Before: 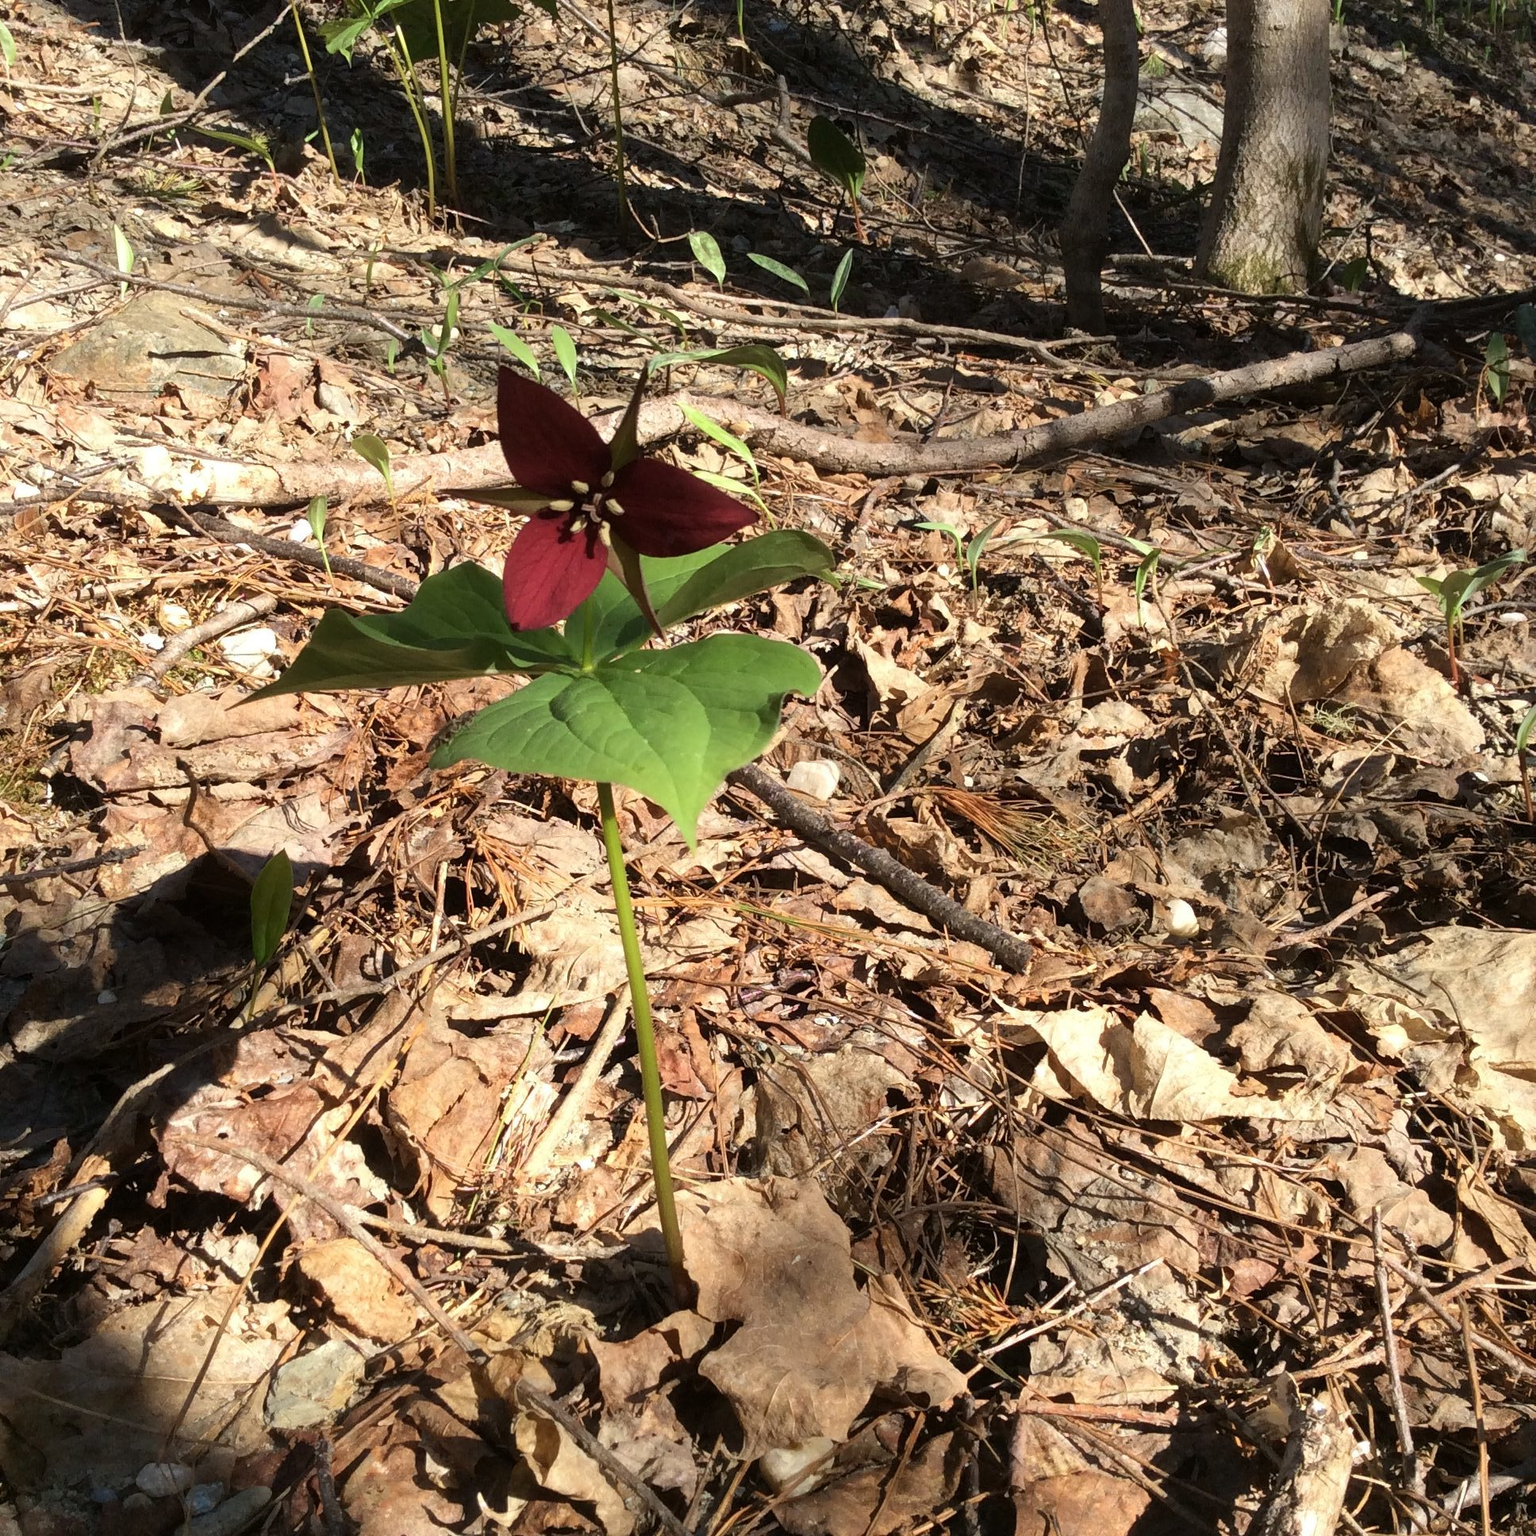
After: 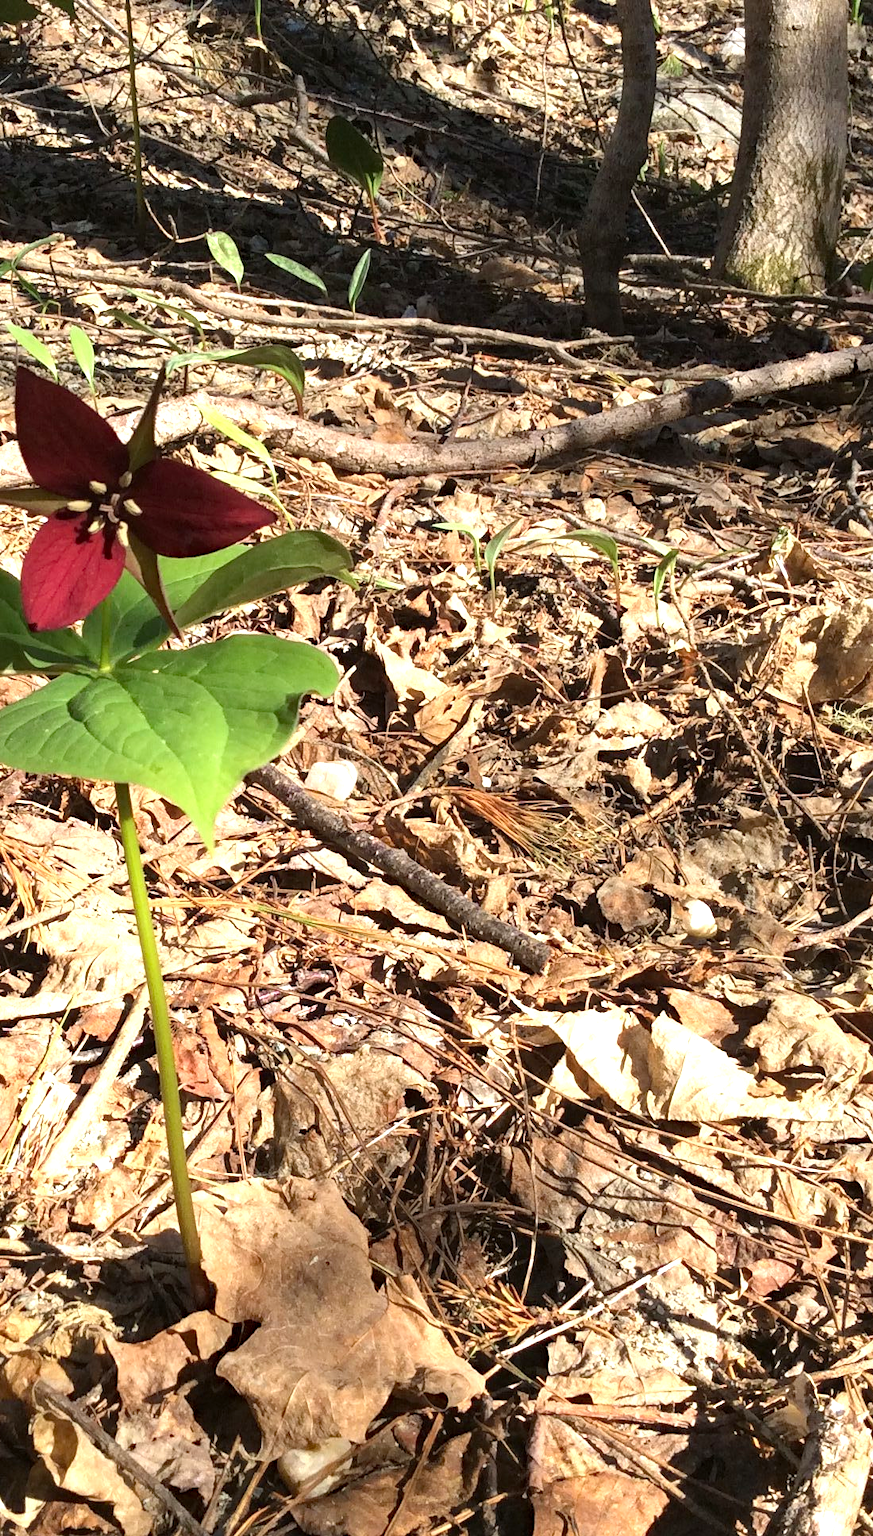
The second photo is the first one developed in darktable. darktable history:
haze removal: strength 0.288, distance 0.256, compatibility mode true, adaptive false
exposure: black level correction 0, exposure 0.692 EV, compensate exposure bias true, compensate highlight preservation false
crop: left 31.442%, top 0.008%, right 11.676%
